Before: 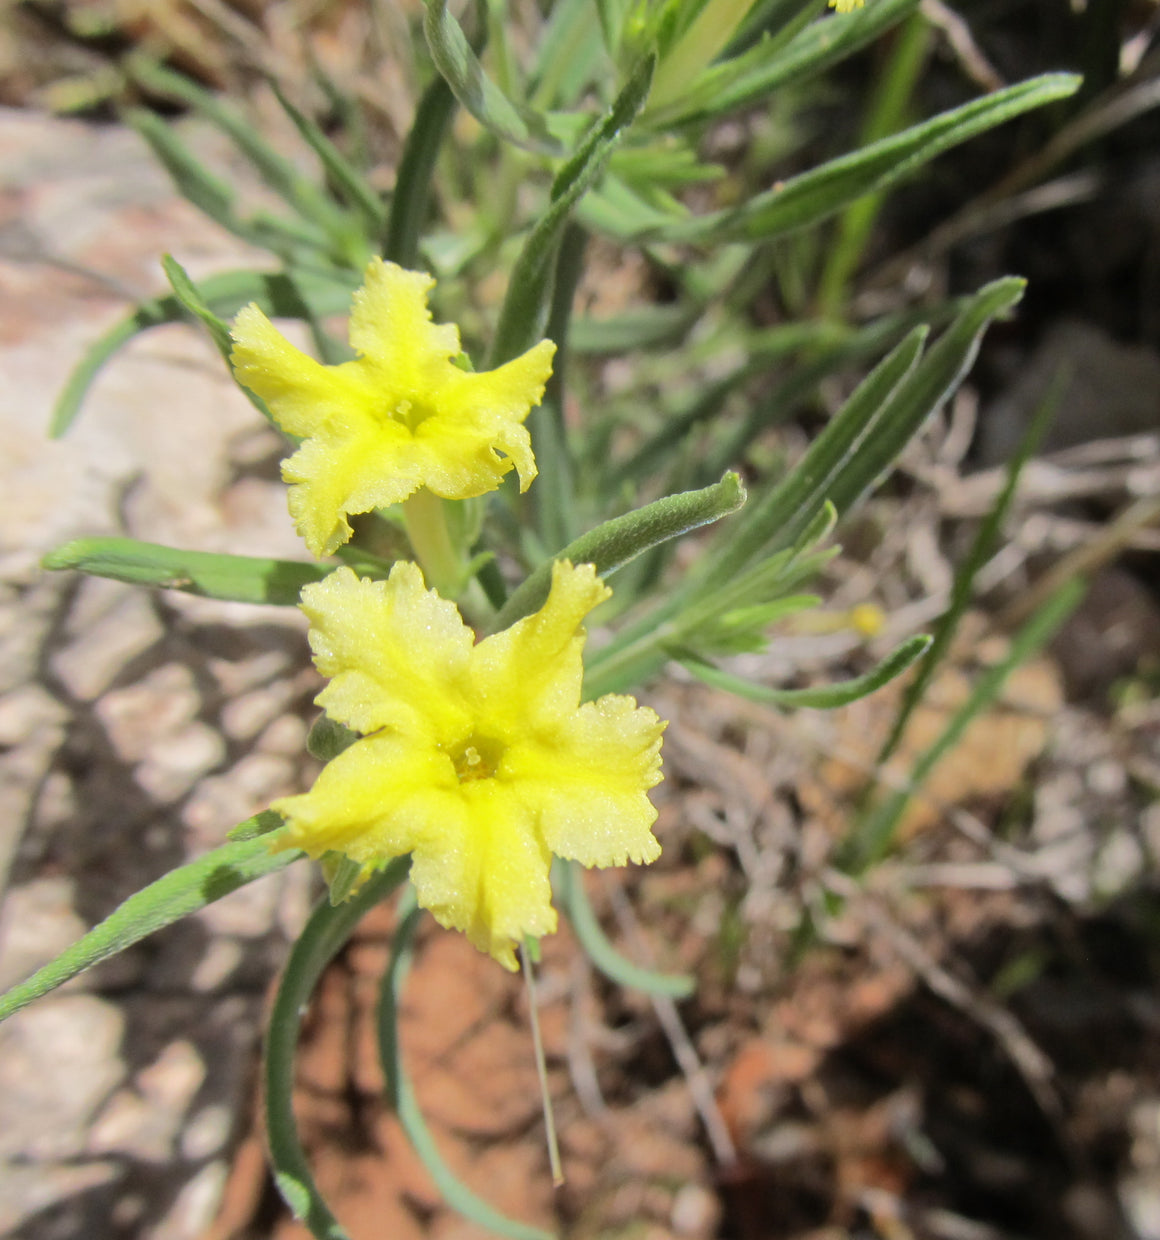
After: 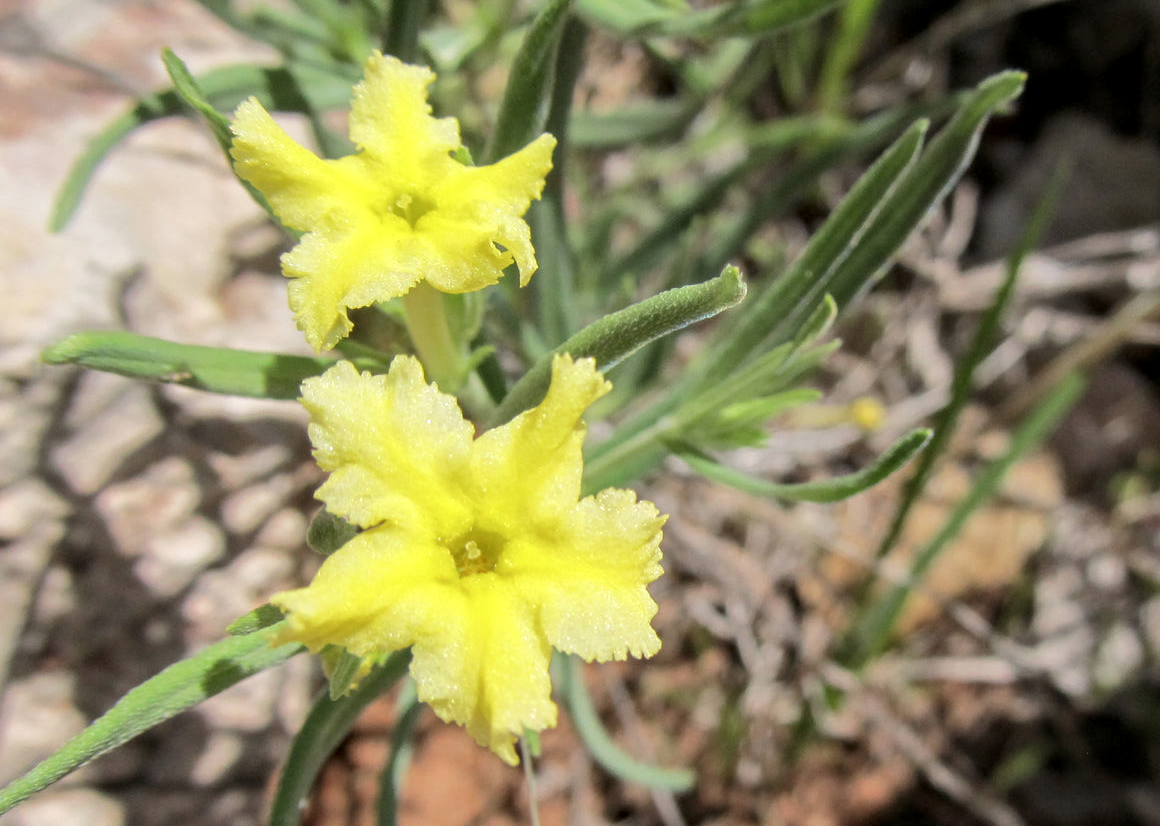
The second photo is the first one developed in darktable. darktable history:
contrast brightness saturation: saturation -0.069
crop: top 16.622%, bottom 16.707%
color zones: curves: ch1 [(0.25, 0.5) (0.747, 0.71)]
local contrast: detail 130%
